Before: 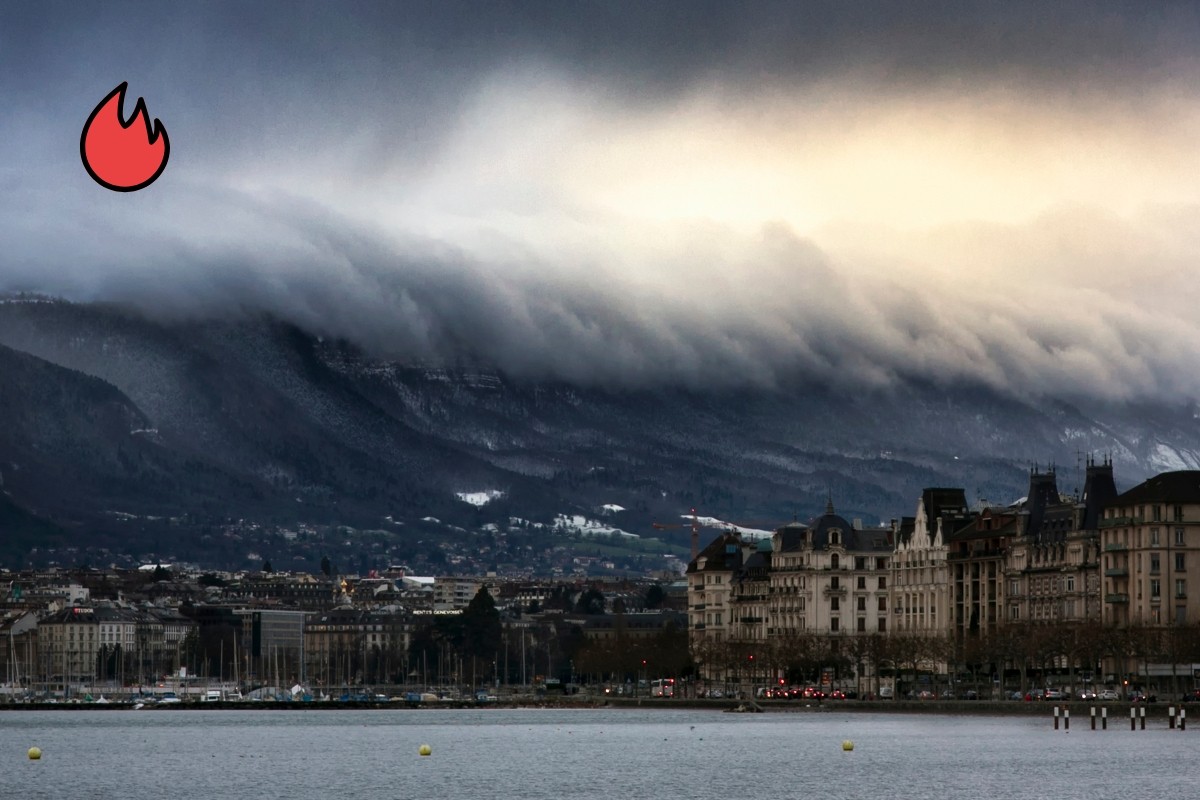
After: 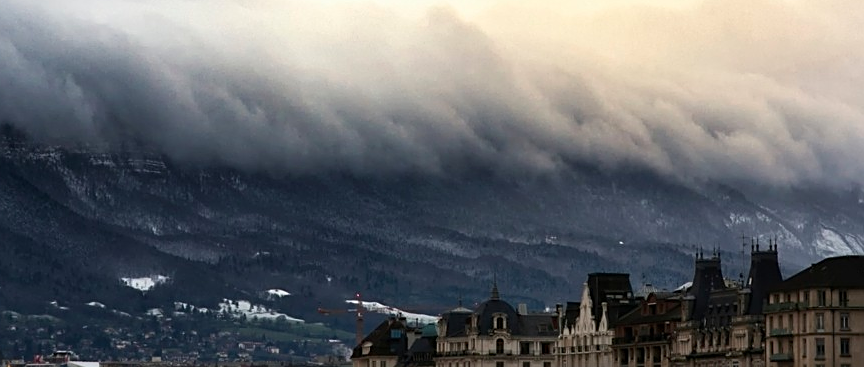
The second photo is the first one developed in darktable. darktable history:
color zones: curves: ch1 [(0, 0.525) (0.143, 0.556) (0.286, 0.52) (0.429, 0.5) (0.571, 0.5) (0.714, 0.5) (0.857, 0.503) (1, 0.525)]
crop and rotate: left 27.938%, top 27.046%, bottom 27.046%
sharpen: on, module defaults
